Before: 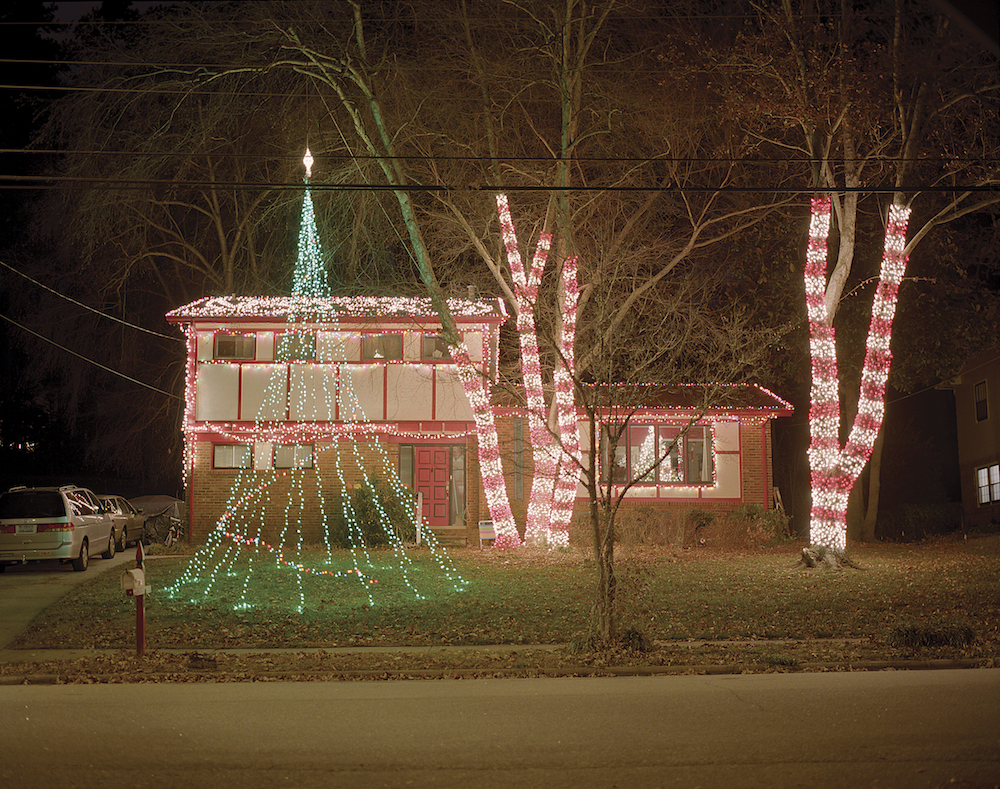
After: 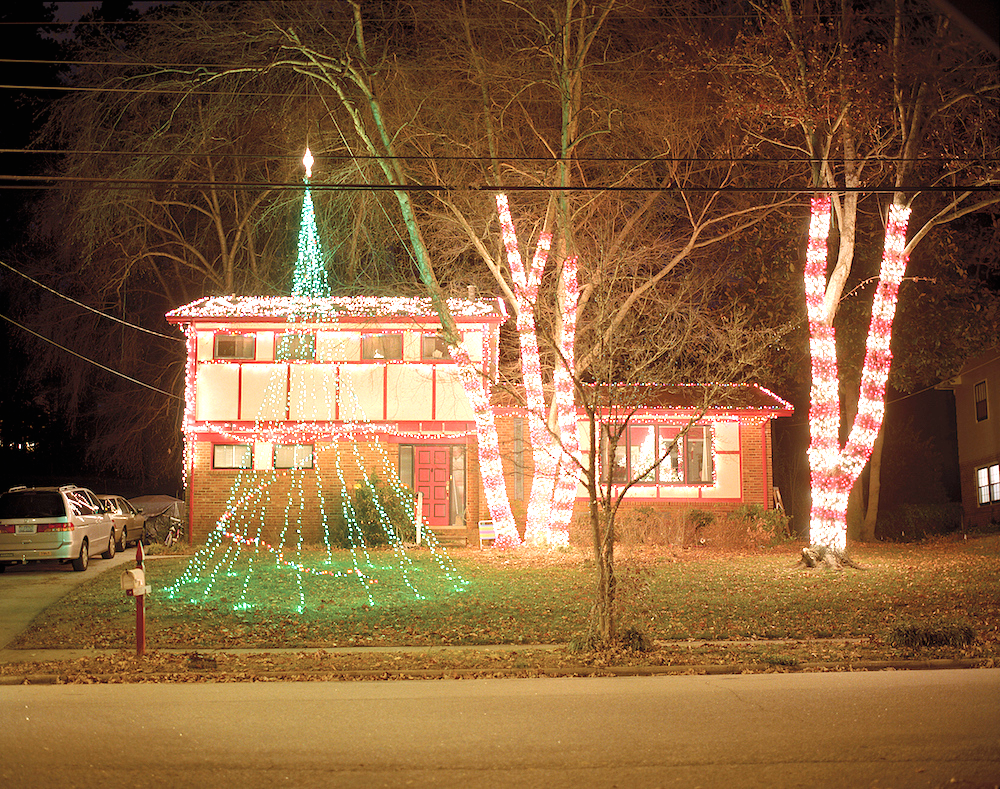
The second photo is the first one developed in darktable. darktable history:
exposure: black level correction 0, exposure 1.377 EV, compensate highlight preservation false
